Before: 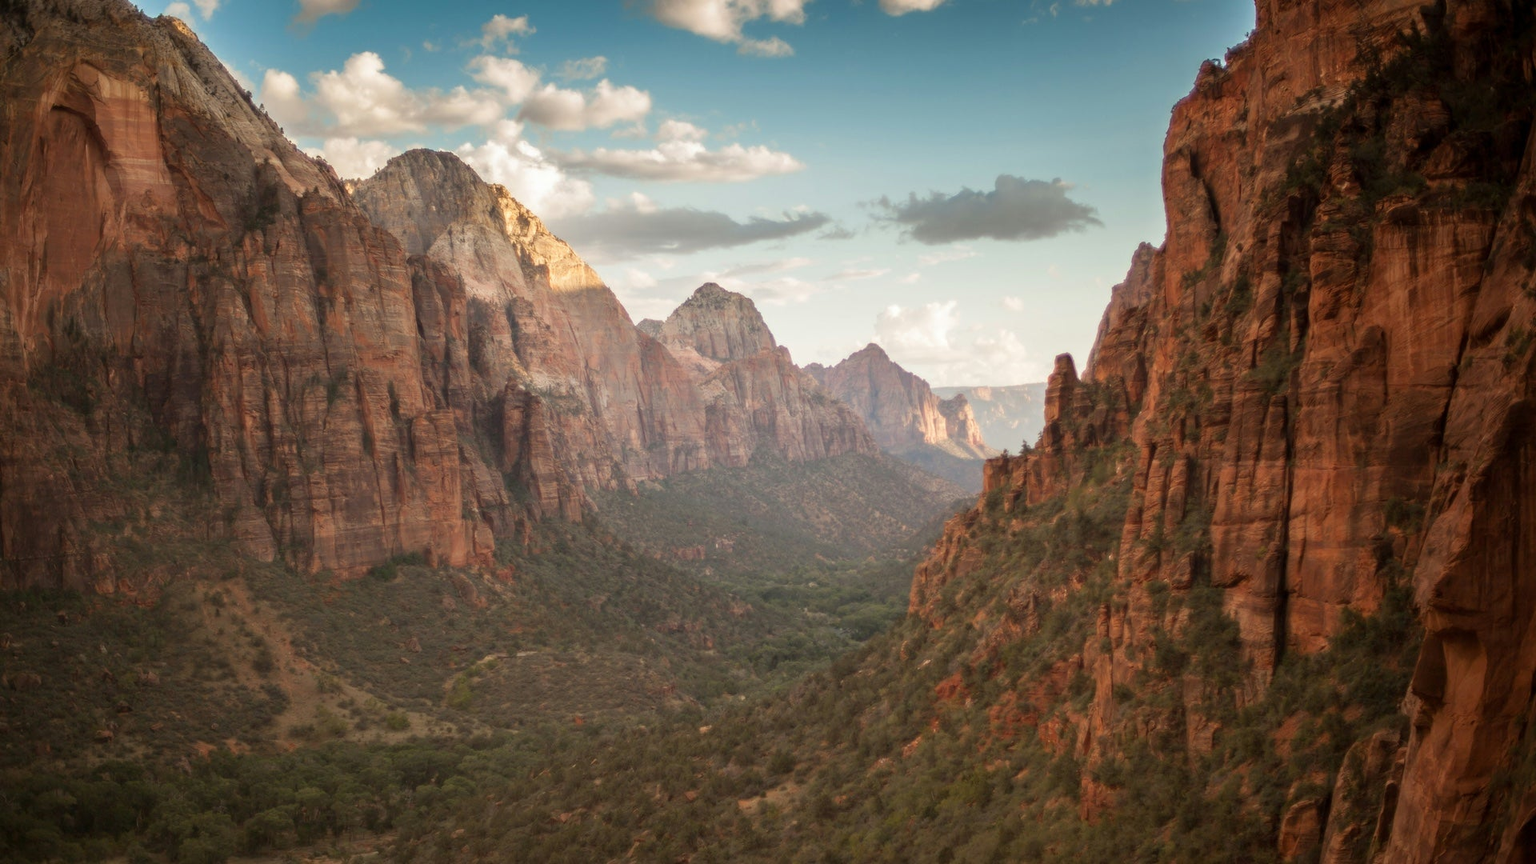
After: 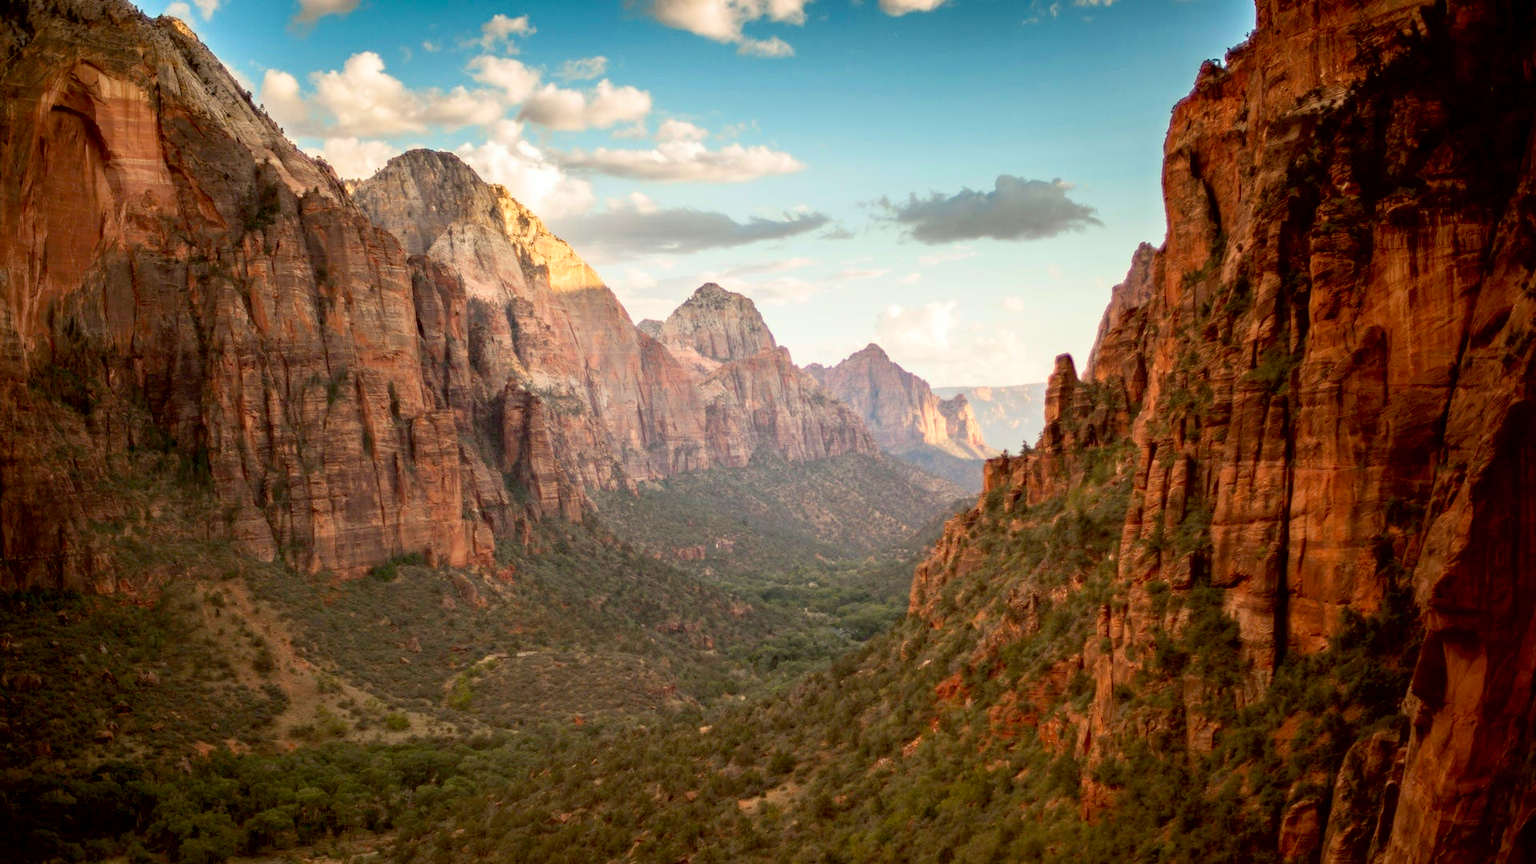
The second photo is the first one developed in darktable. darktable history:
haze removal: compatibility mode true, adaptive false
contrast brightness saturation: contrast 0.203, brightness 0.157, saturation 0.225
exposure: black level correction 0.012, compensate highlight preservation false
